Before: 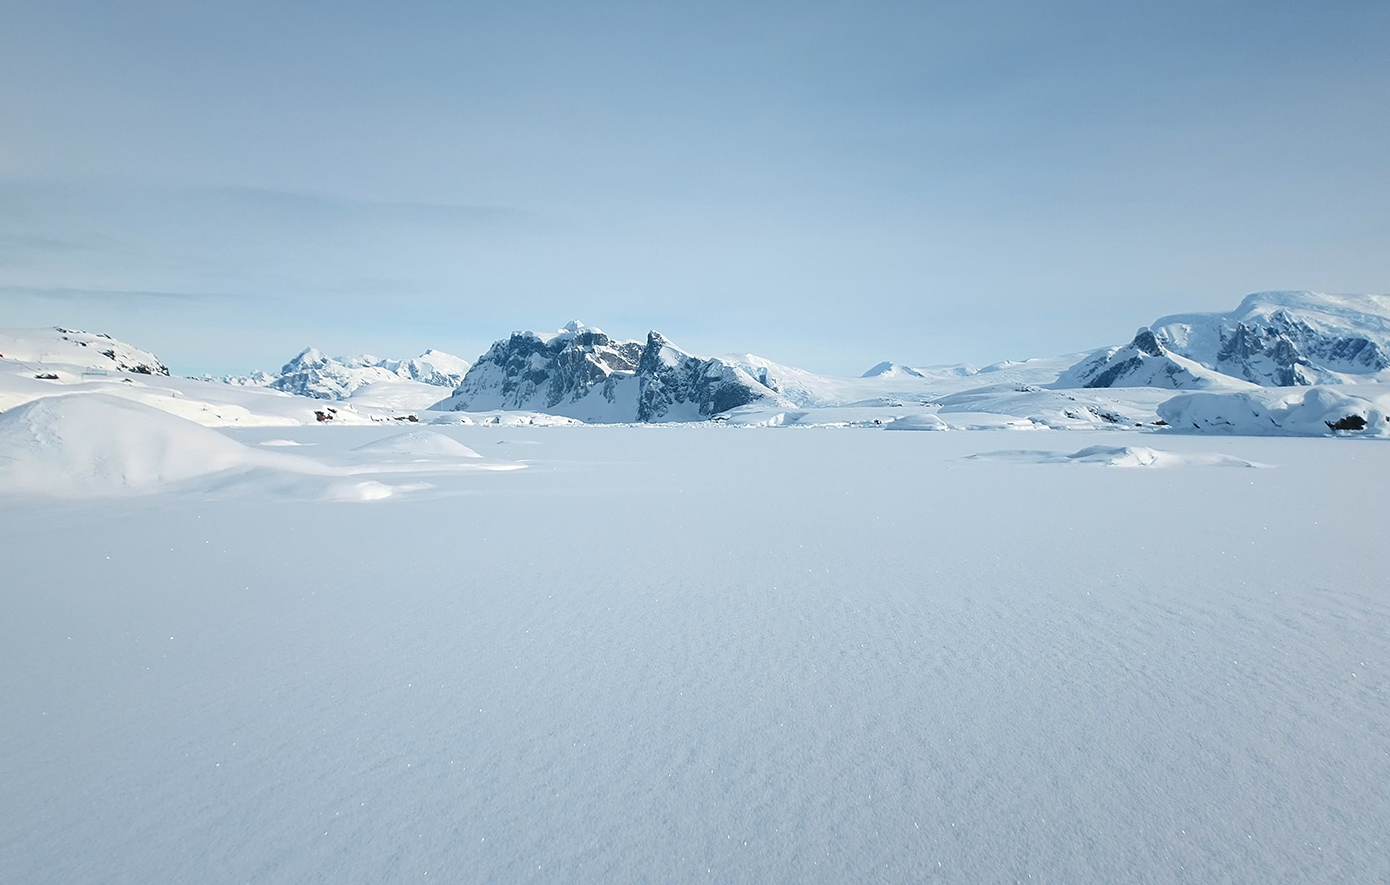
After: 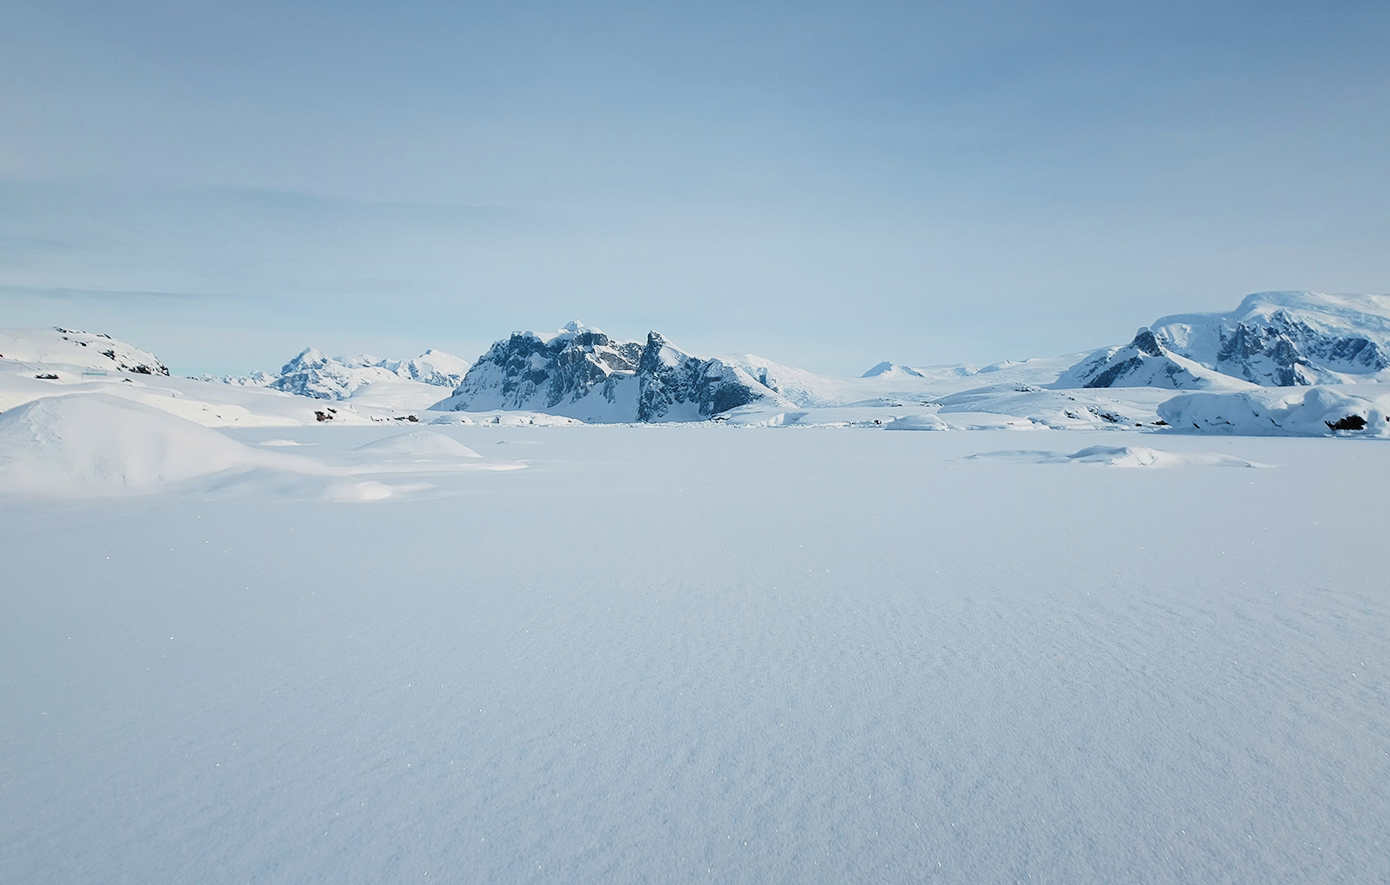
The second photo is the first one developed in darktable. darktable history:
tone curve: curves: ch0 [(0, 0) (0.003, 0.014) (0.011, 0.019) (0.025, 0.028) (0.044, 0.044) (0.069, 0.069) (0.1, 0.1) (0.136, 0.131) (0.177, 0.168) (0.224, 0.206) (0.277, 0.255) (0.335, 0.309) (0.399, 0.374) (0.468, 0.452) (0.543, 0.535) (0.623, 0.623) (0.709, 0.72) (0.801, 0.815) (0.898, 0.898) (1, 1)], preserve colors none
filmic rgb: black relative exposure -5.83 EV, white relative exposure 3.4 EV, hardness 3.68
